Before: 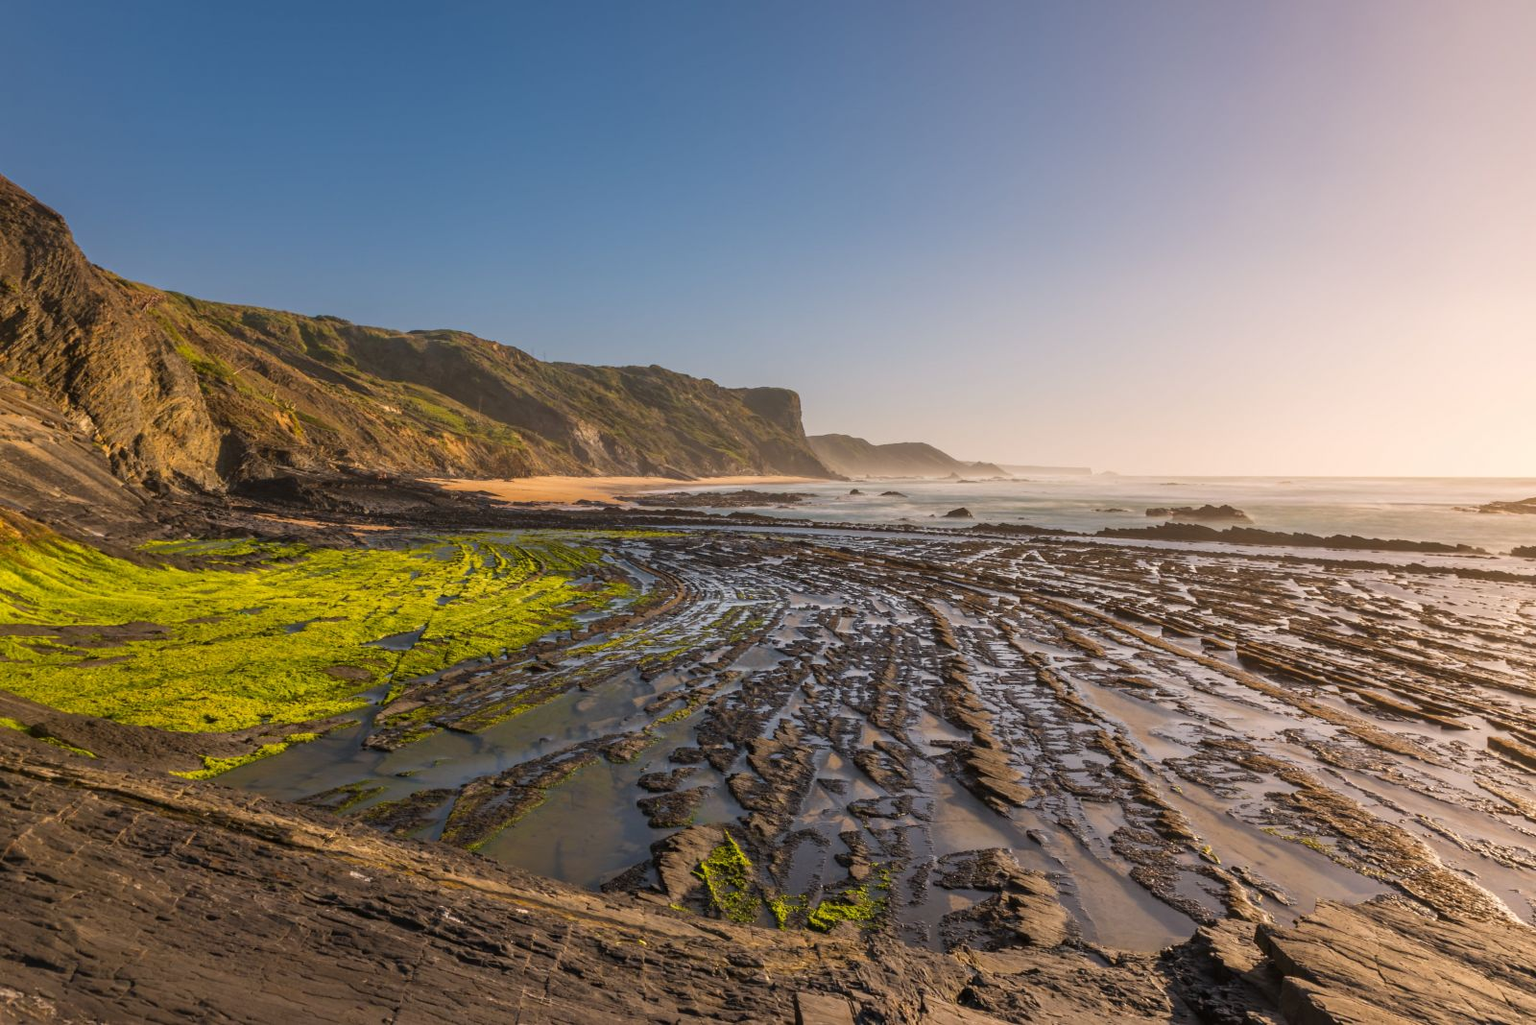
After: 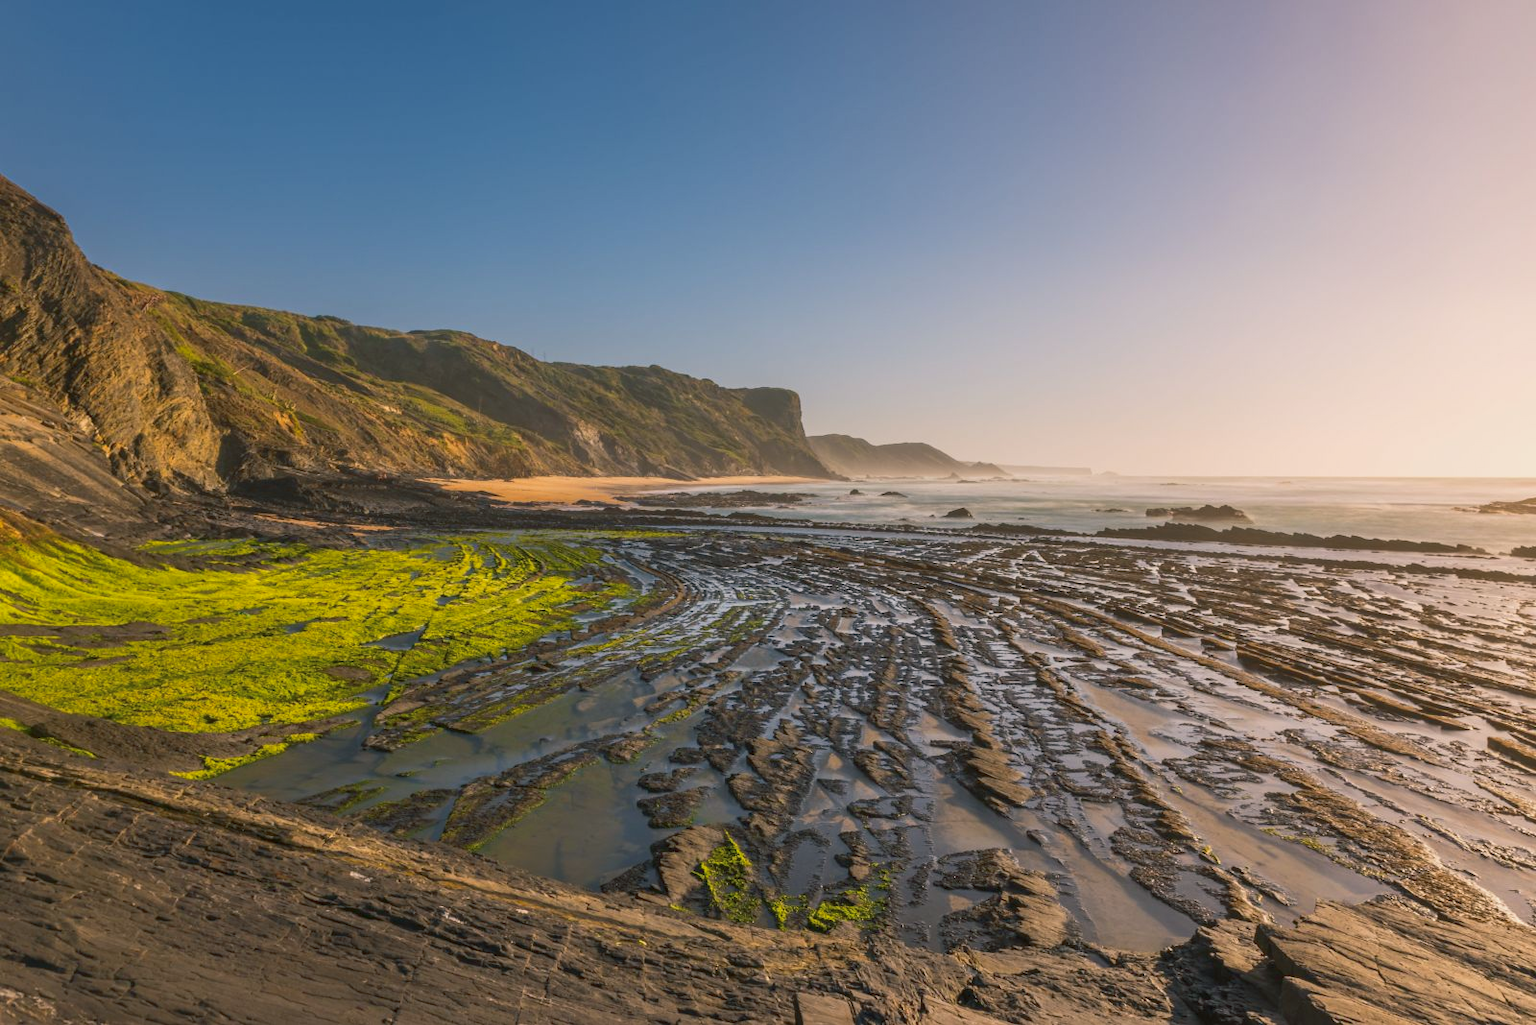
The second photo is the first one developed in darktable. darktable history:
color balance rgb: shadows lift › chroma 2.507%, shadows lift › hue 188.7°, power › hue 173.91°, perceptual saturation grading › global saturation 0.787%, perceptual brilliance grading › global brilliance 15.303%, perceptual brilliance grading › shadows -34.451%, contrast -29.366%
